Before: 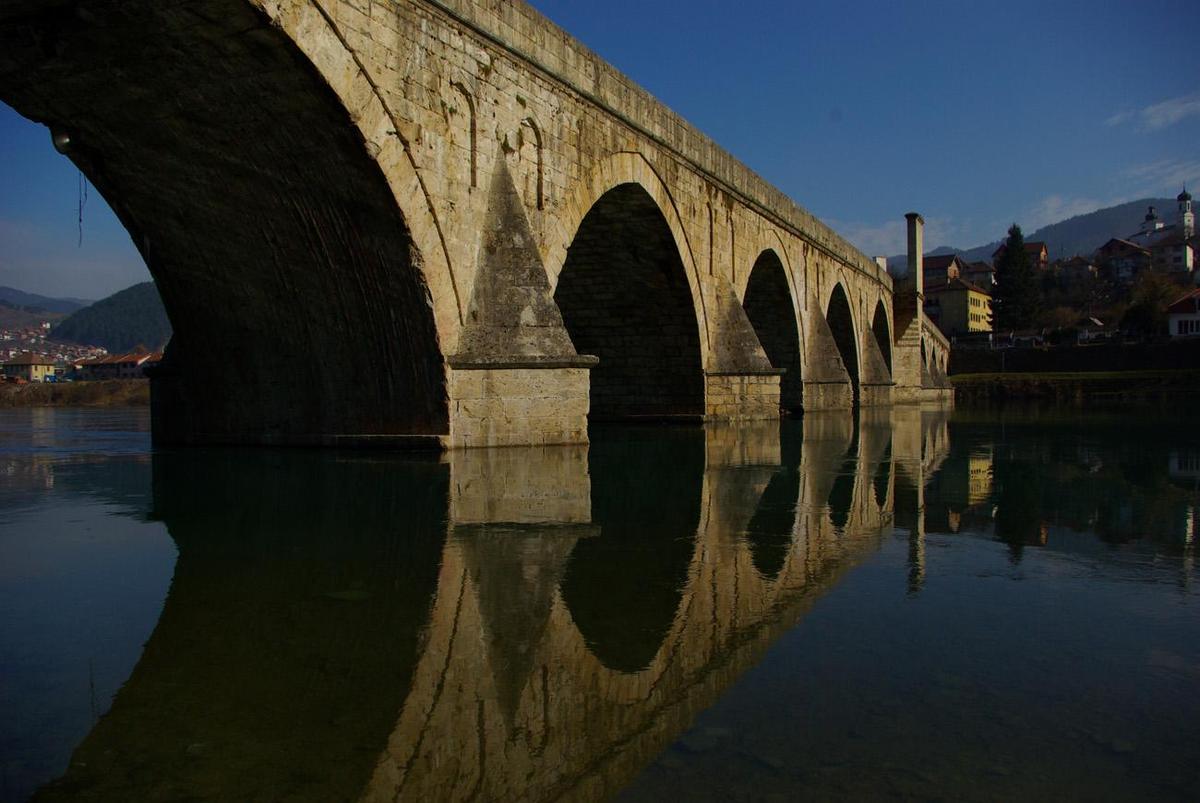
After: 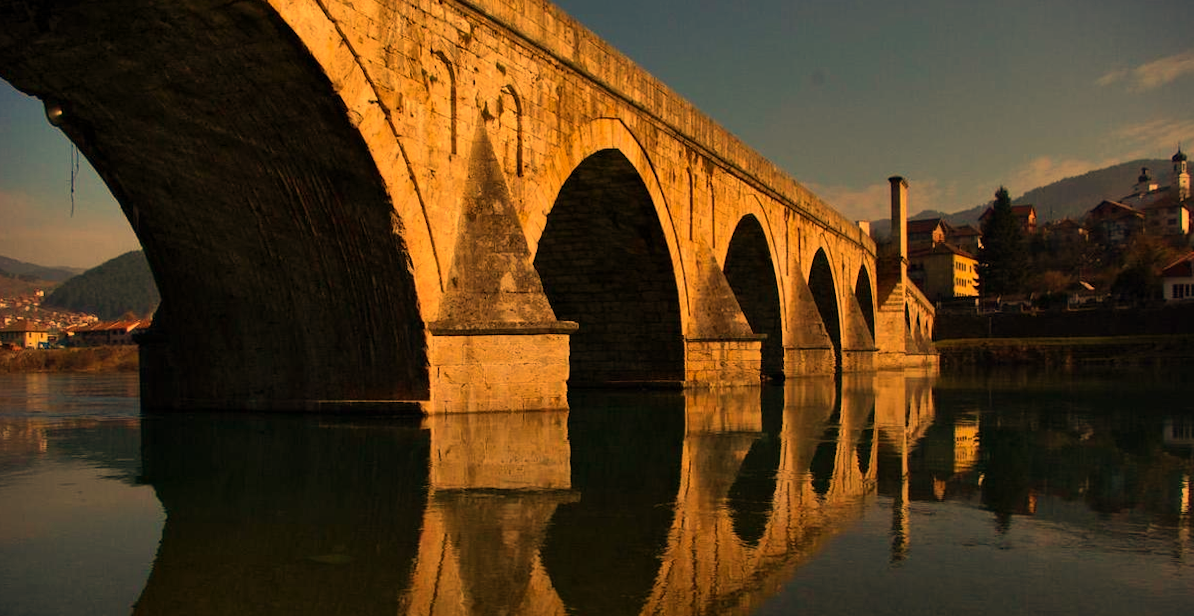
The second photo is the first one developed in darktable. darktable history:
white balance: red 1.467, blue 0.684
crop: left 0.387%, top 5.469%, bottom 19.809%
color correction: highlights a* 1.39, highlights b* 17.83
rotate and perspective: lens shift (horizontal) -0.055, automatic cropping off
shadows and highlights: shadows 37.27, highlights -28.18, soften with gaussian
